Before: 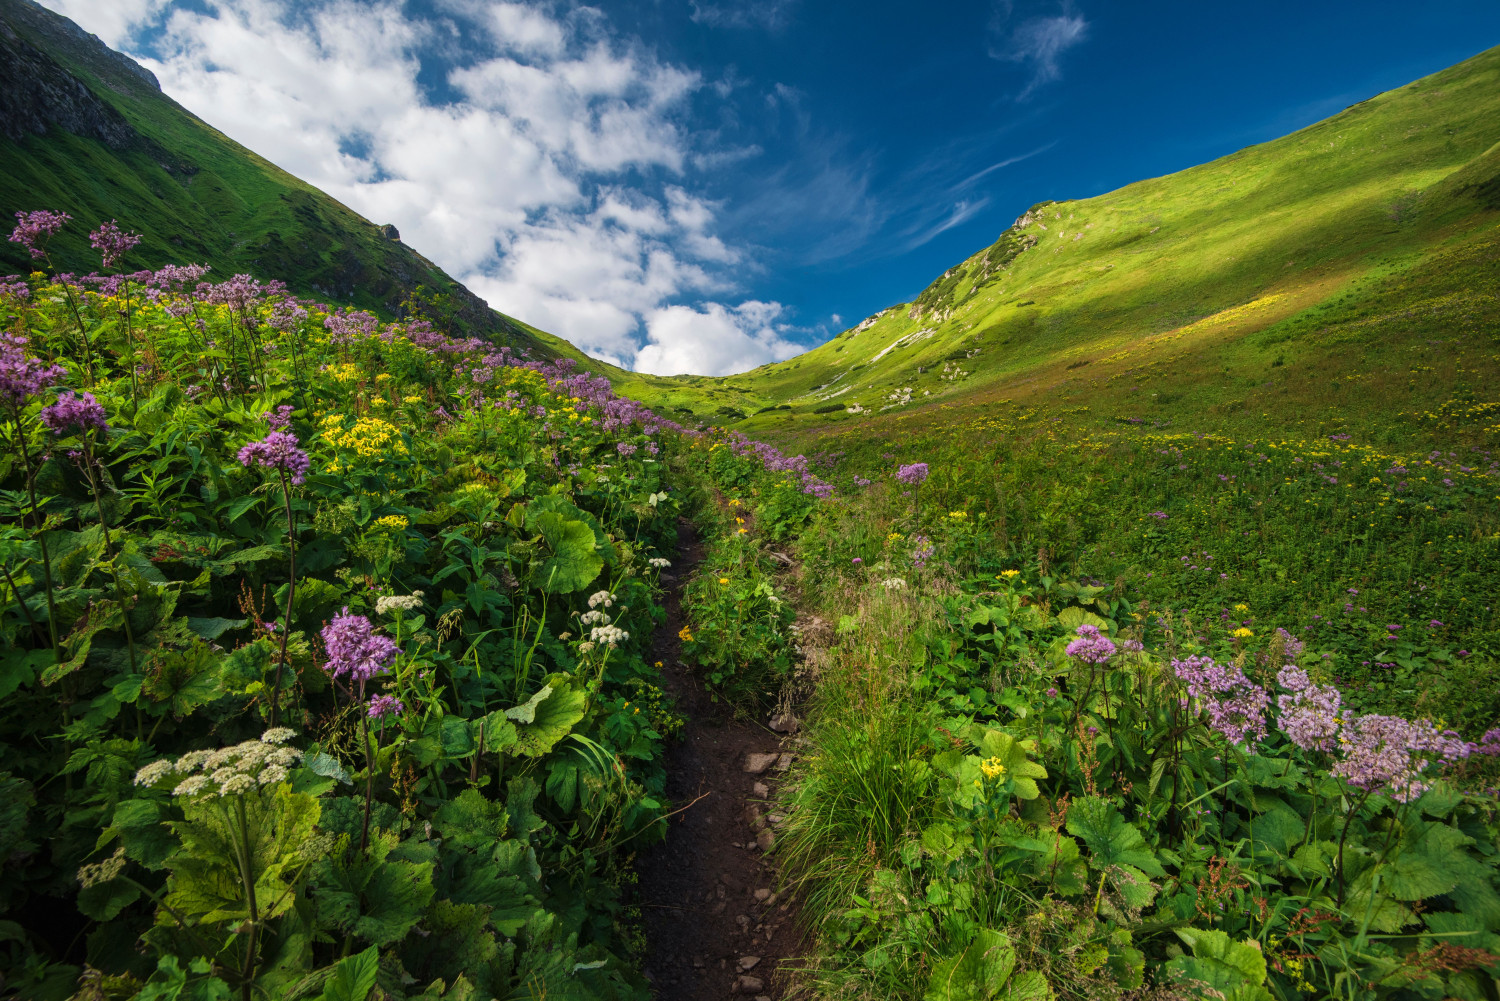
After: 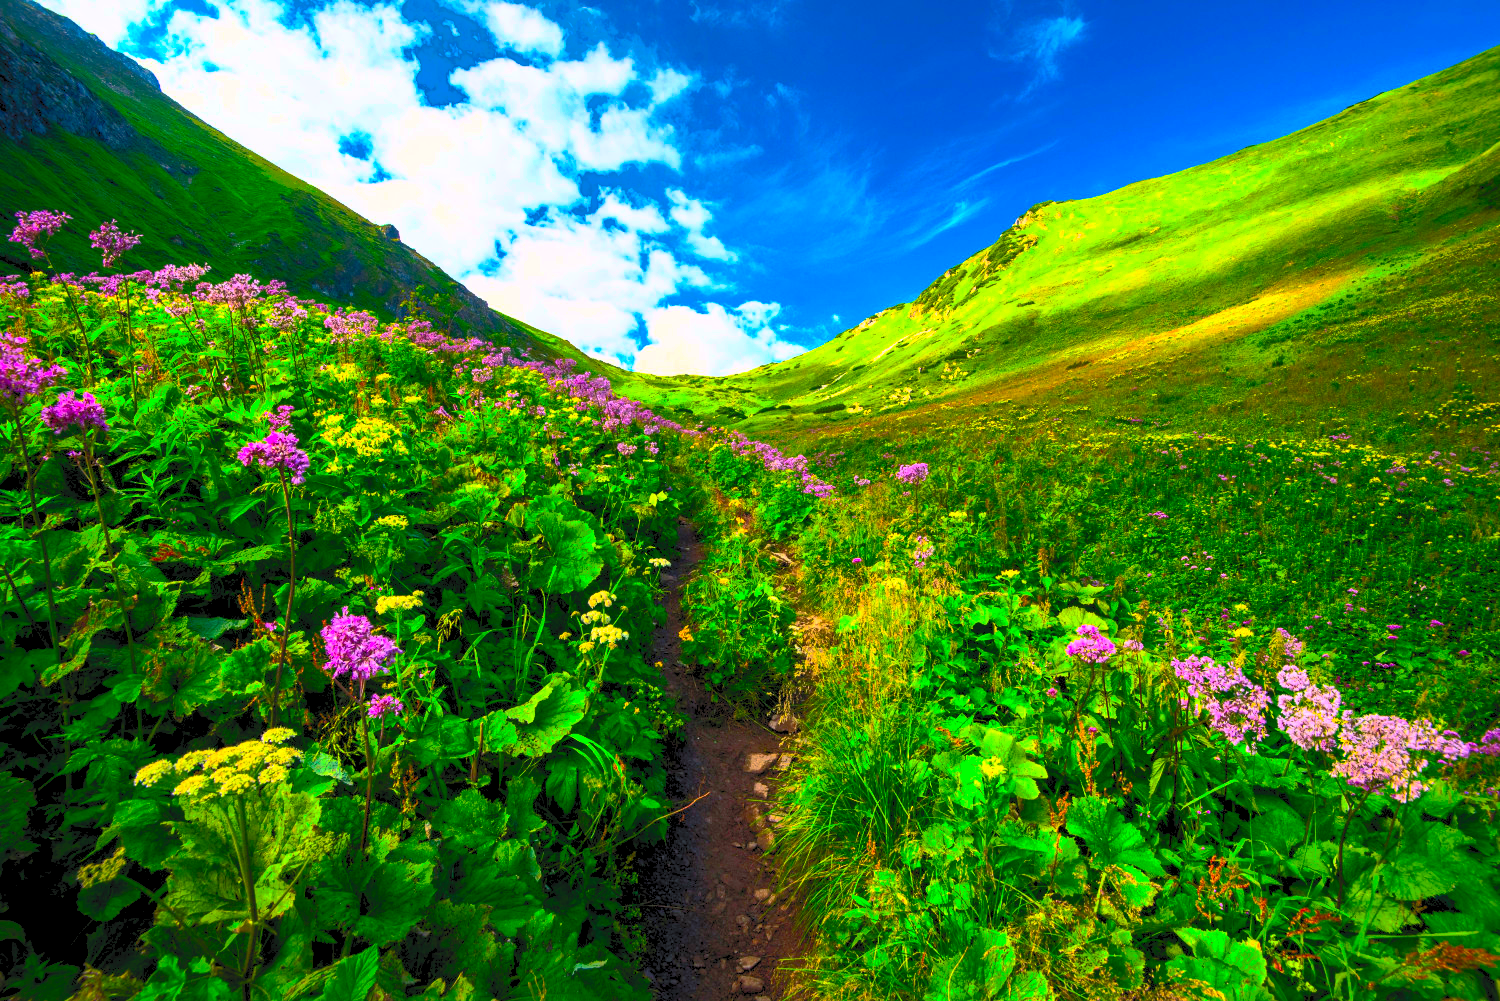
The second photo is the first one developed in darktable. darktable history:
color balance rgb: shadows lift › chroma 2%, shadows lift › hue 217.2°, power › hue 60°, highlights gain › chroma 1%, highlights gain › hue 69.6°, global offset › luminance -0.5%, perceptual saturation grading › global saturation 15%, global vibrance 15%
shadows and highlights: shadows 38.43, highlights -74.54
contrast brightness saturation: contrast 1, brightness 1, saturation 1
